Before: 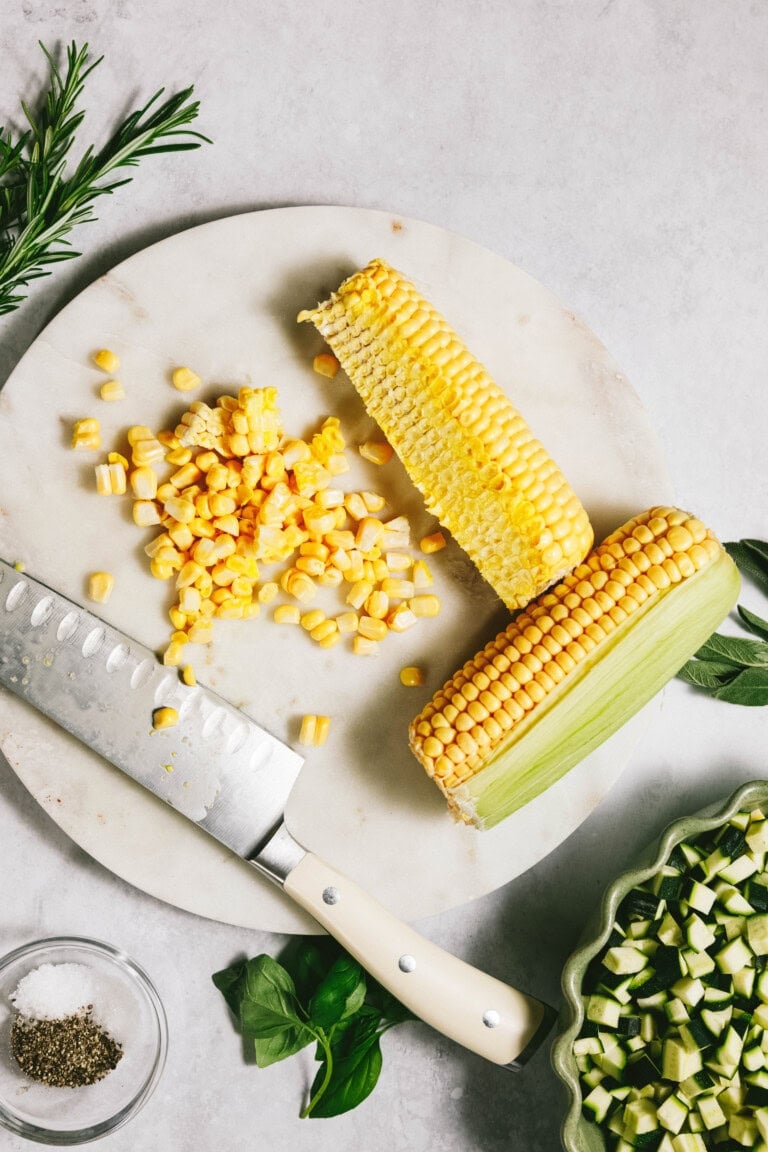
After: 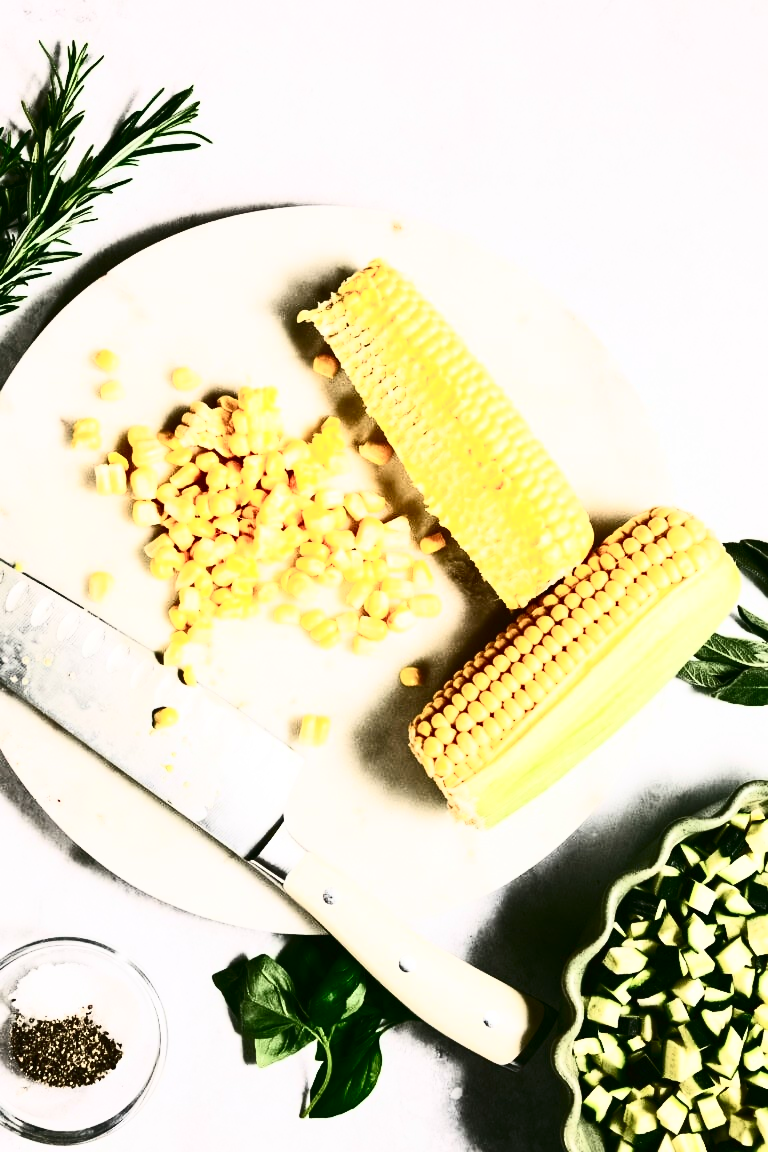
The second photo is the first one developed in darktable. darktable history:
contrast brightness saturation: contrast 0.915, brightness 0.203
